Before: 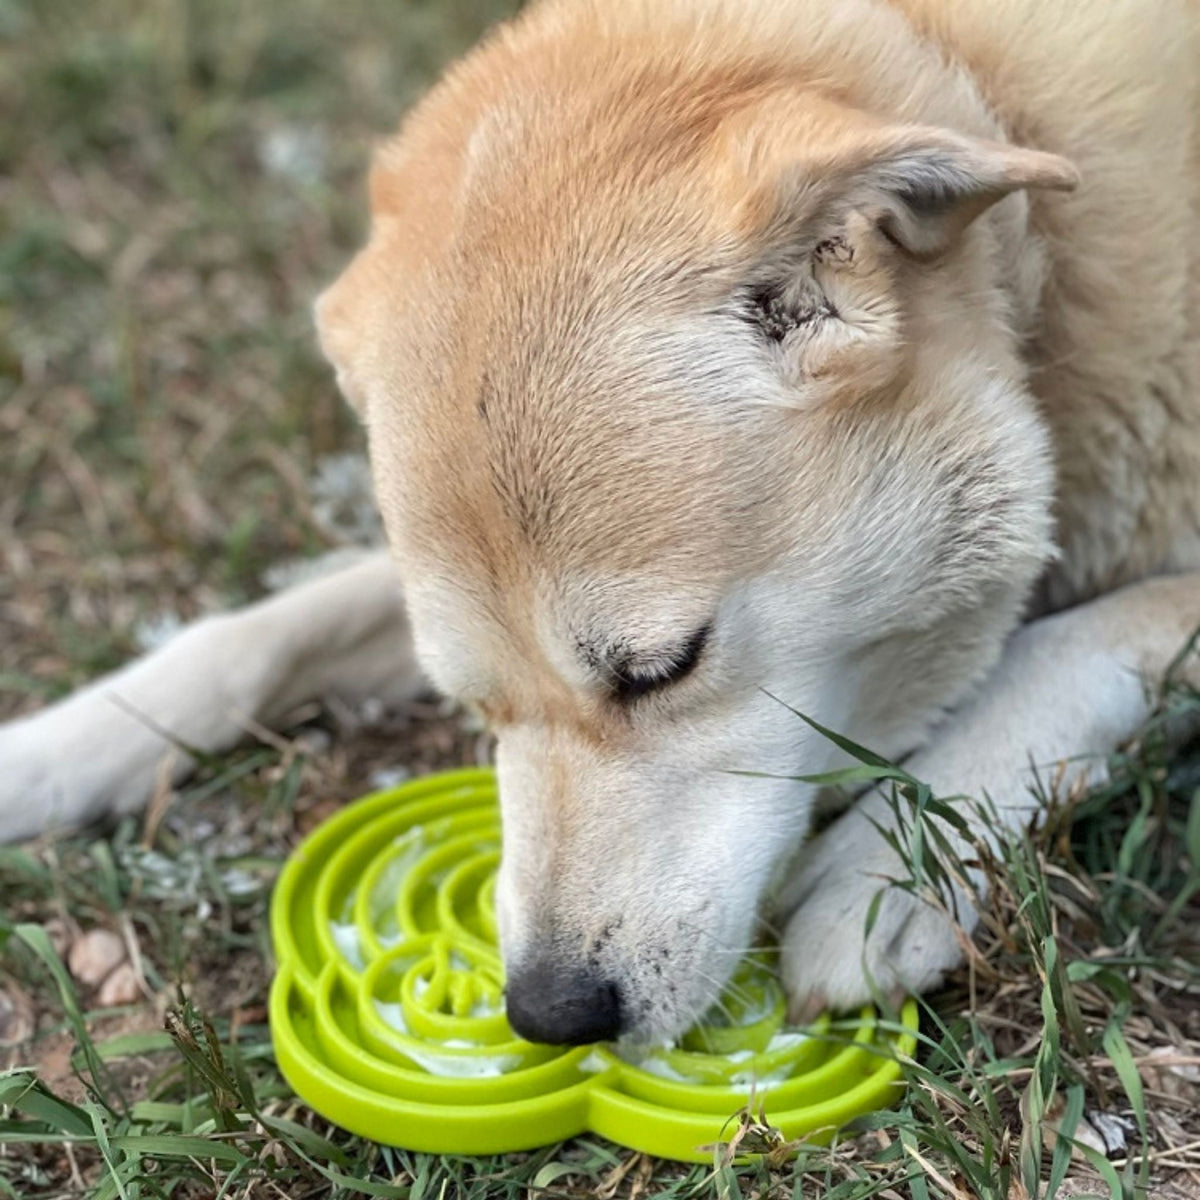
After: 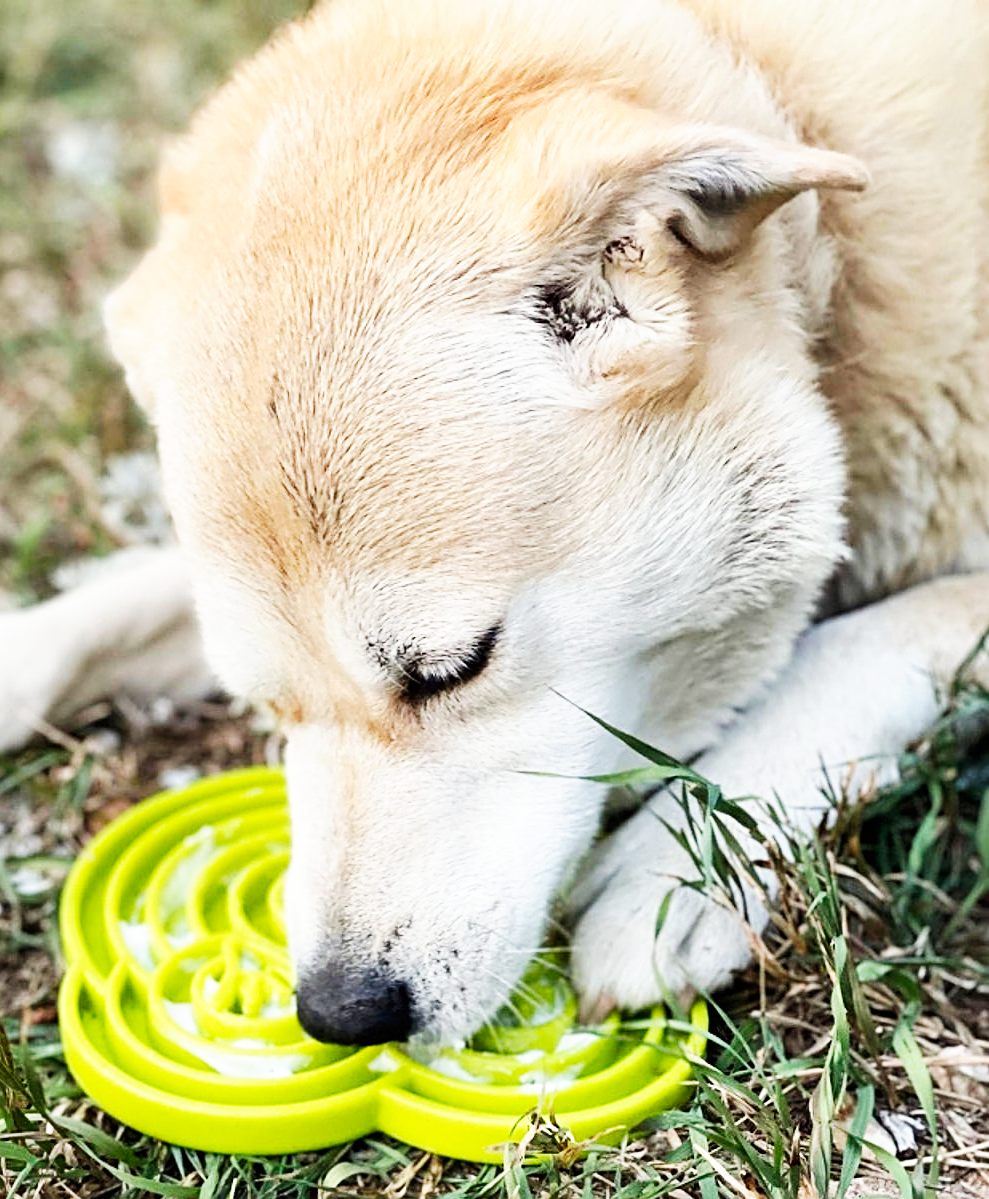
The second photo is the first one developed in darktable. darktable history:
crop: left 17.582%, bottom 0.031%
sharpen: on, module defaults
base curve: curves: ch0 [(0, 0) (0.007, 0.004) (0.027, 0.03) (0.046, 0.07) (0.207, 0.54) (0.442, 0.872) (0.673, 0.972) (1, 1)], preserve colors none
exposure: black level correction 0.001, exposure -0.2 EV, compensate highlight preservation false
